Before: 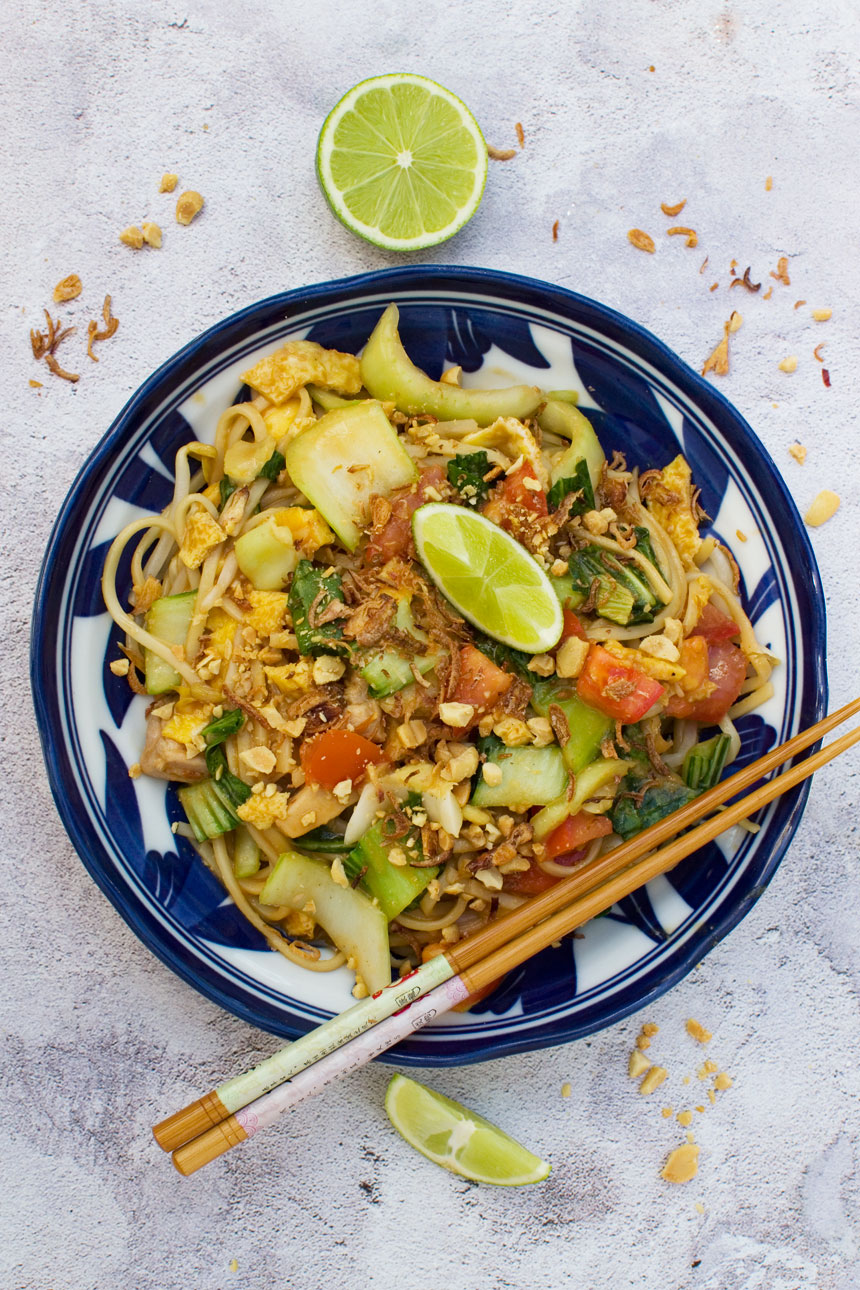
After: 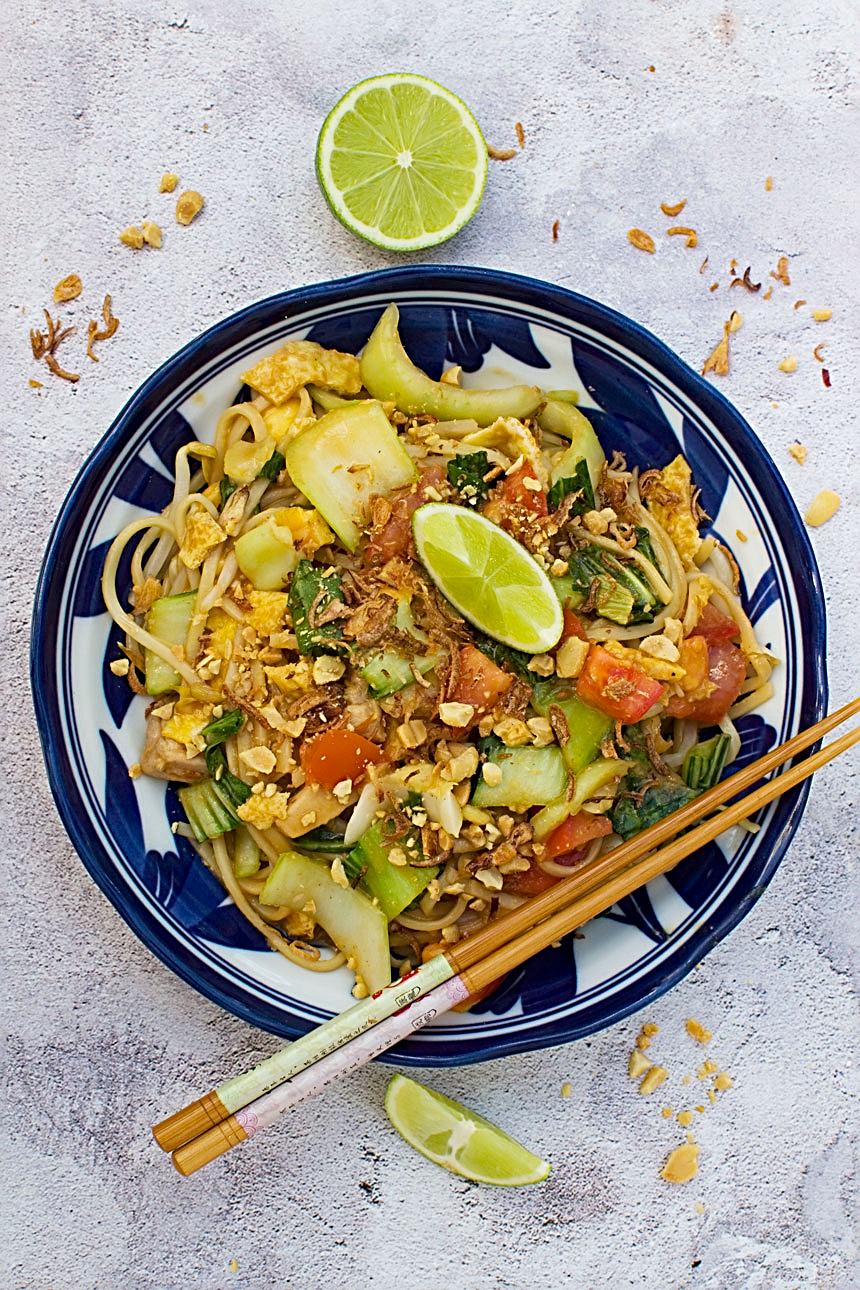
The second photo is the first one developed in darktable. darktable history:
haze removal: compatibility mode true, adaptive false
sharpen: radius 2.587, amount 0.699
